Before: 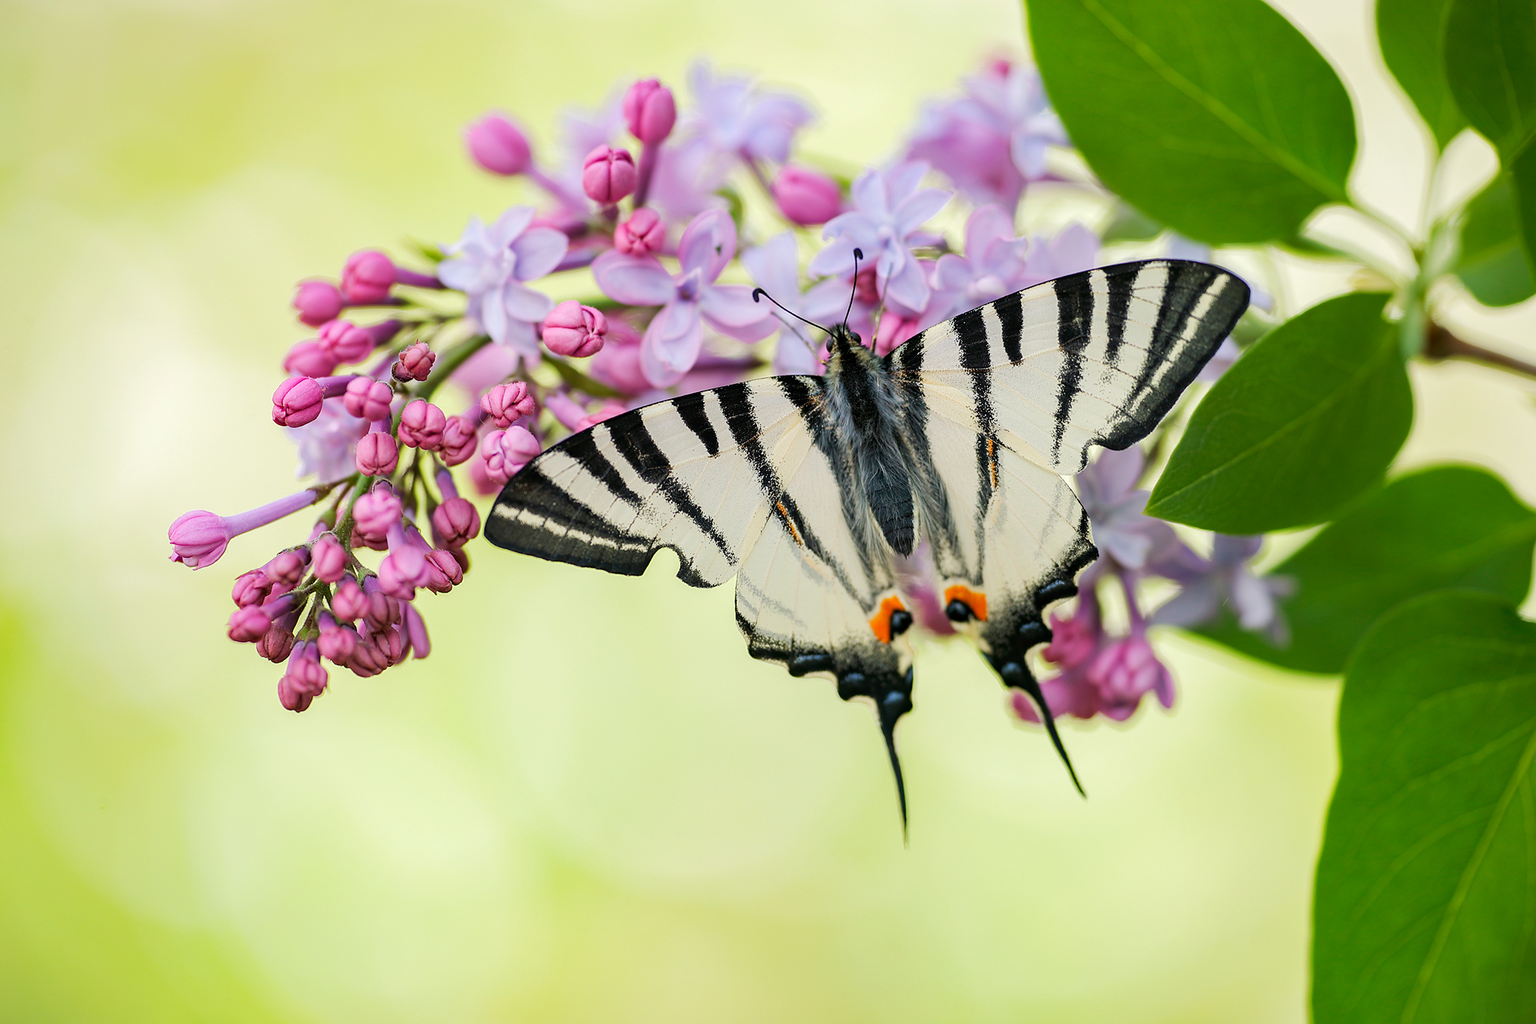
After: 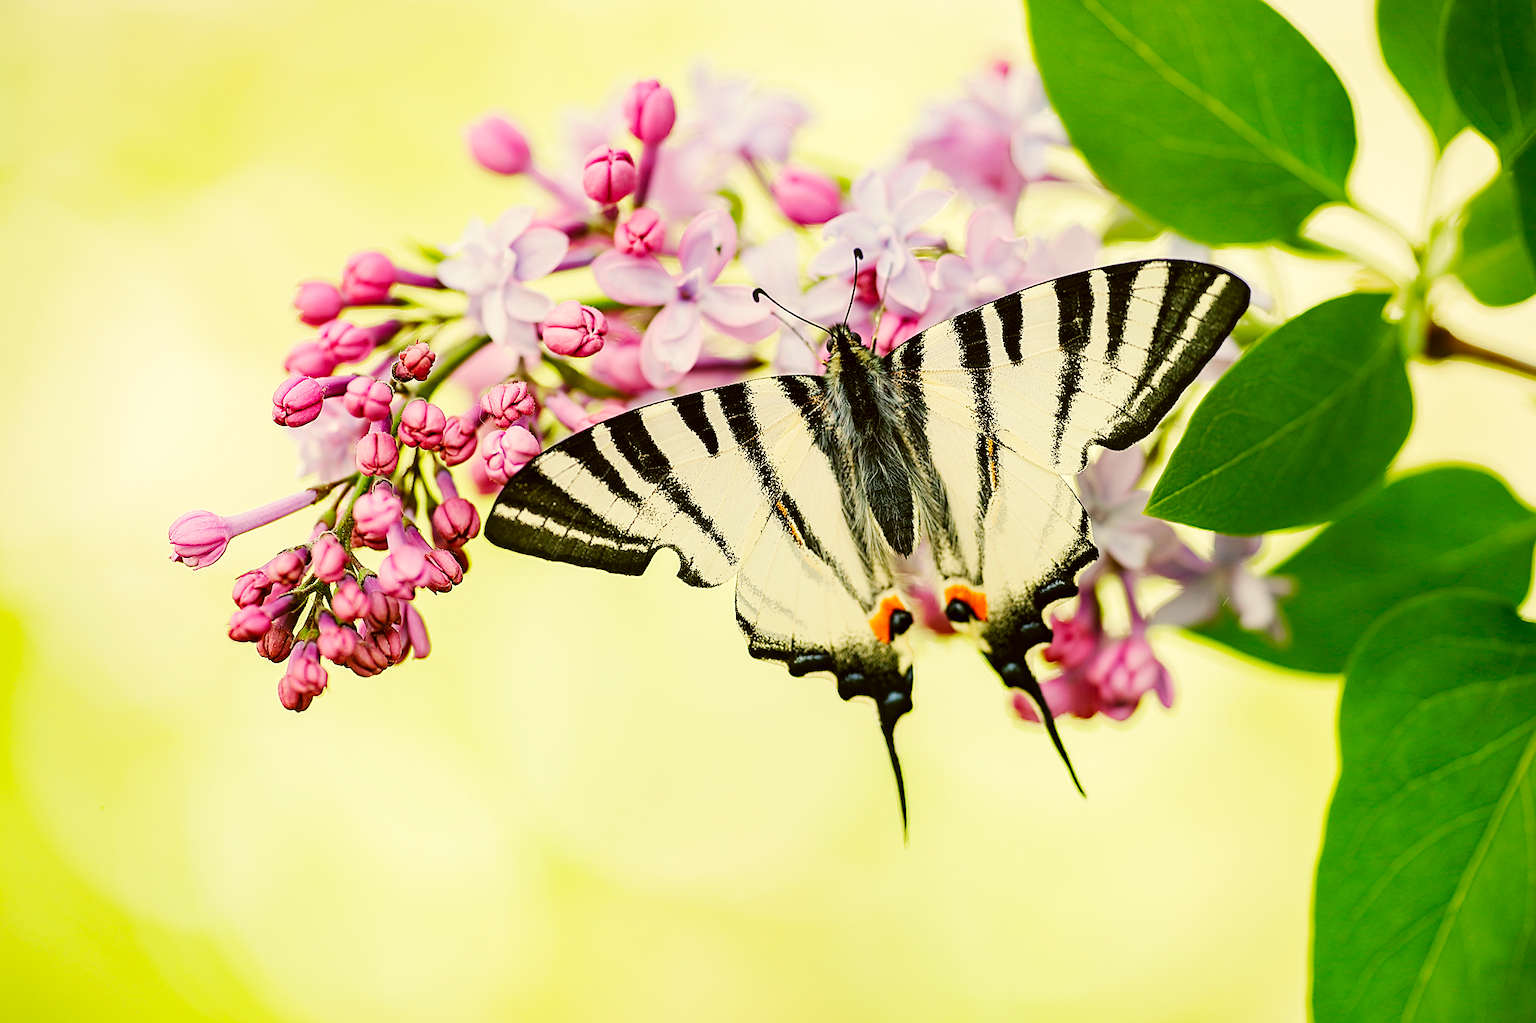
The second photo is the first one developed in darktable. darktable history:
color correction: highlights a* -1.43, highlights b* 10.12, shadows a* 0.395, shadows b* 19.35
color calibration: x 0.329, y 0.345, temperature 5633 K
sharpen: on, module defaults
base curve: curves: ch0 [(0, 0) (0.036, 0.025) (0.121, 0.166) (0.206, 0.329) (0.605, 0.79) (1, 1)], preserve colors none
